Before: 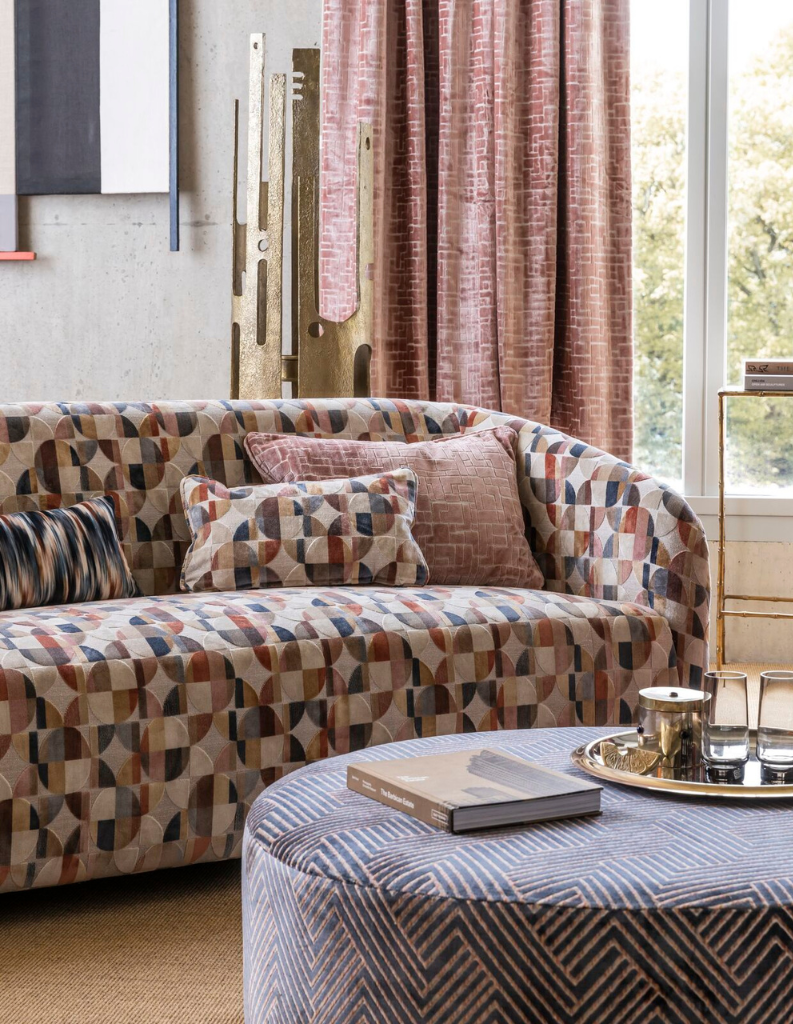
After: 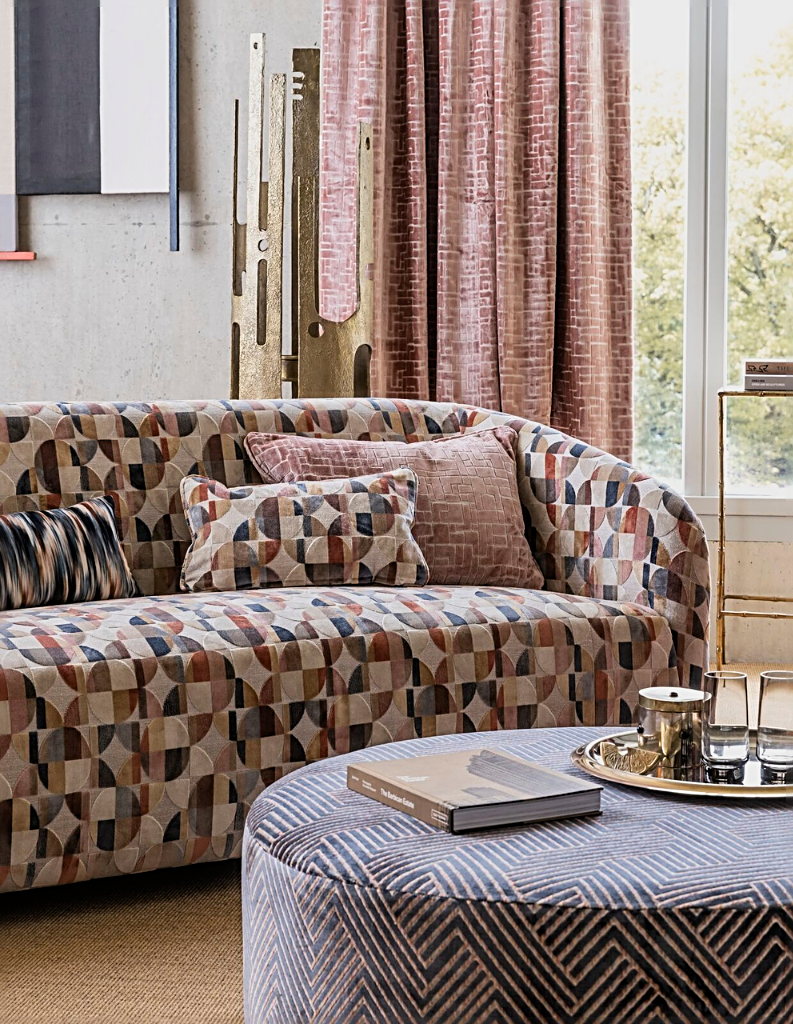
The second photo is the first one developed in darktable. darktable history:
sharpen: radius 2.543, amount 0.636
filmic rgb: black relative exposure -11.35 EV, white relative exposure 3.22 EV, hardness 6.76, color science v6 (2022)
